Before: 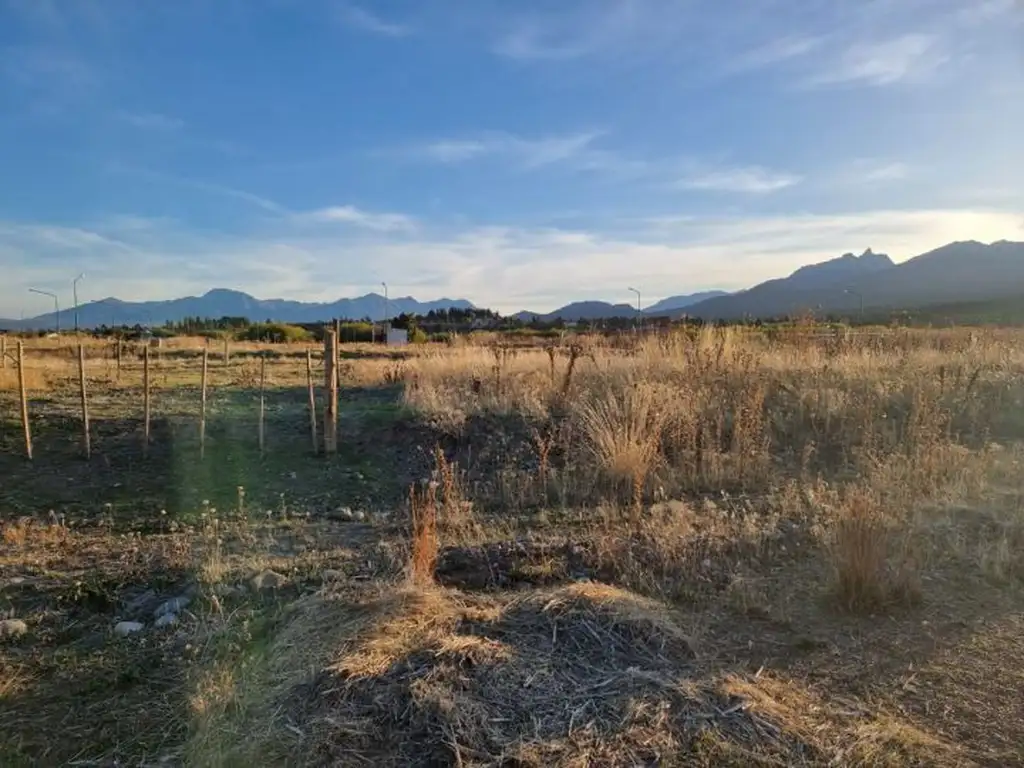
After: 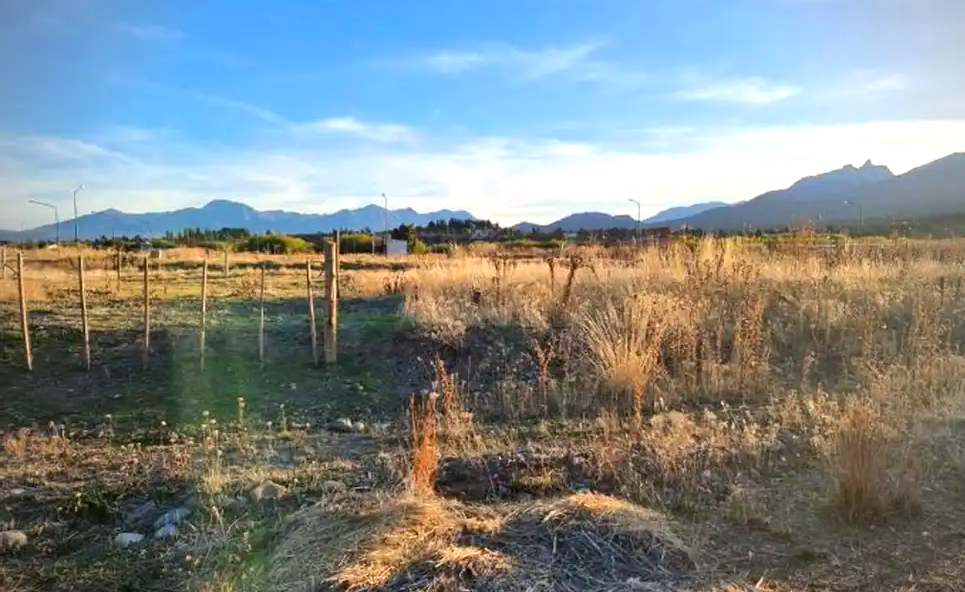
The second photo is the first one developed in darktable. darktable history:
exposure: black level correction 0, exposure 0.7 EV, compensate exposure bias true, compensate highlight preservation false
vignetting: unbound false
crop and rotate: angle 0.03°, top 11.643%, right 5.651%, bottom 11.189%
contrast brightness saturation: contrast 0.08, saturation 0.2
